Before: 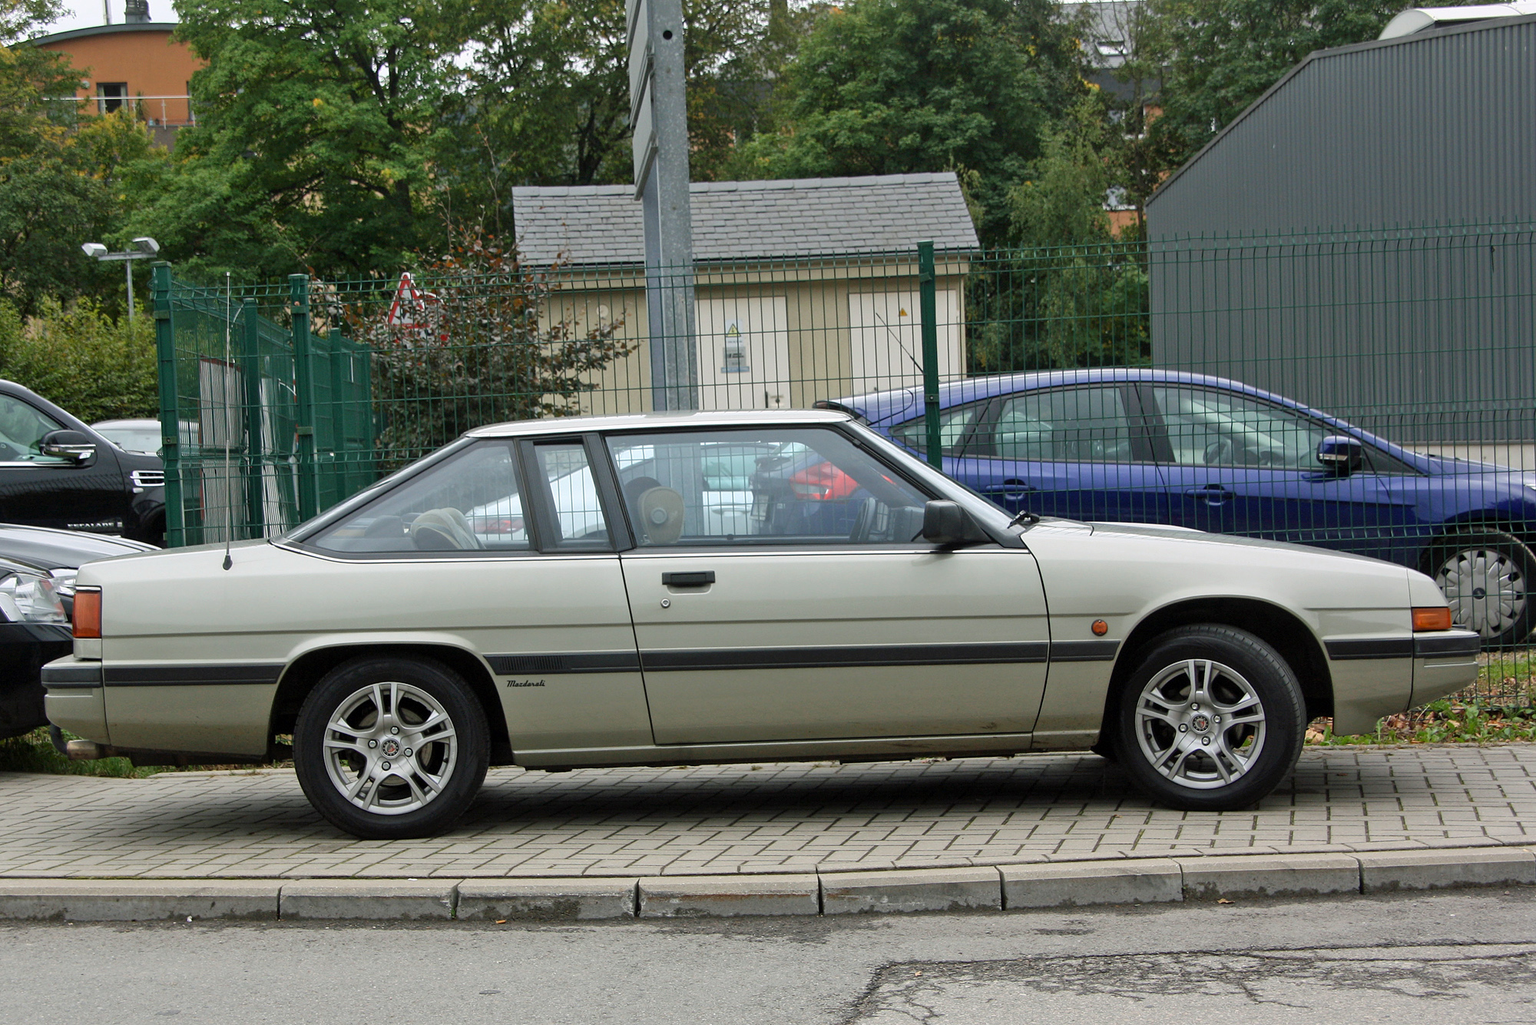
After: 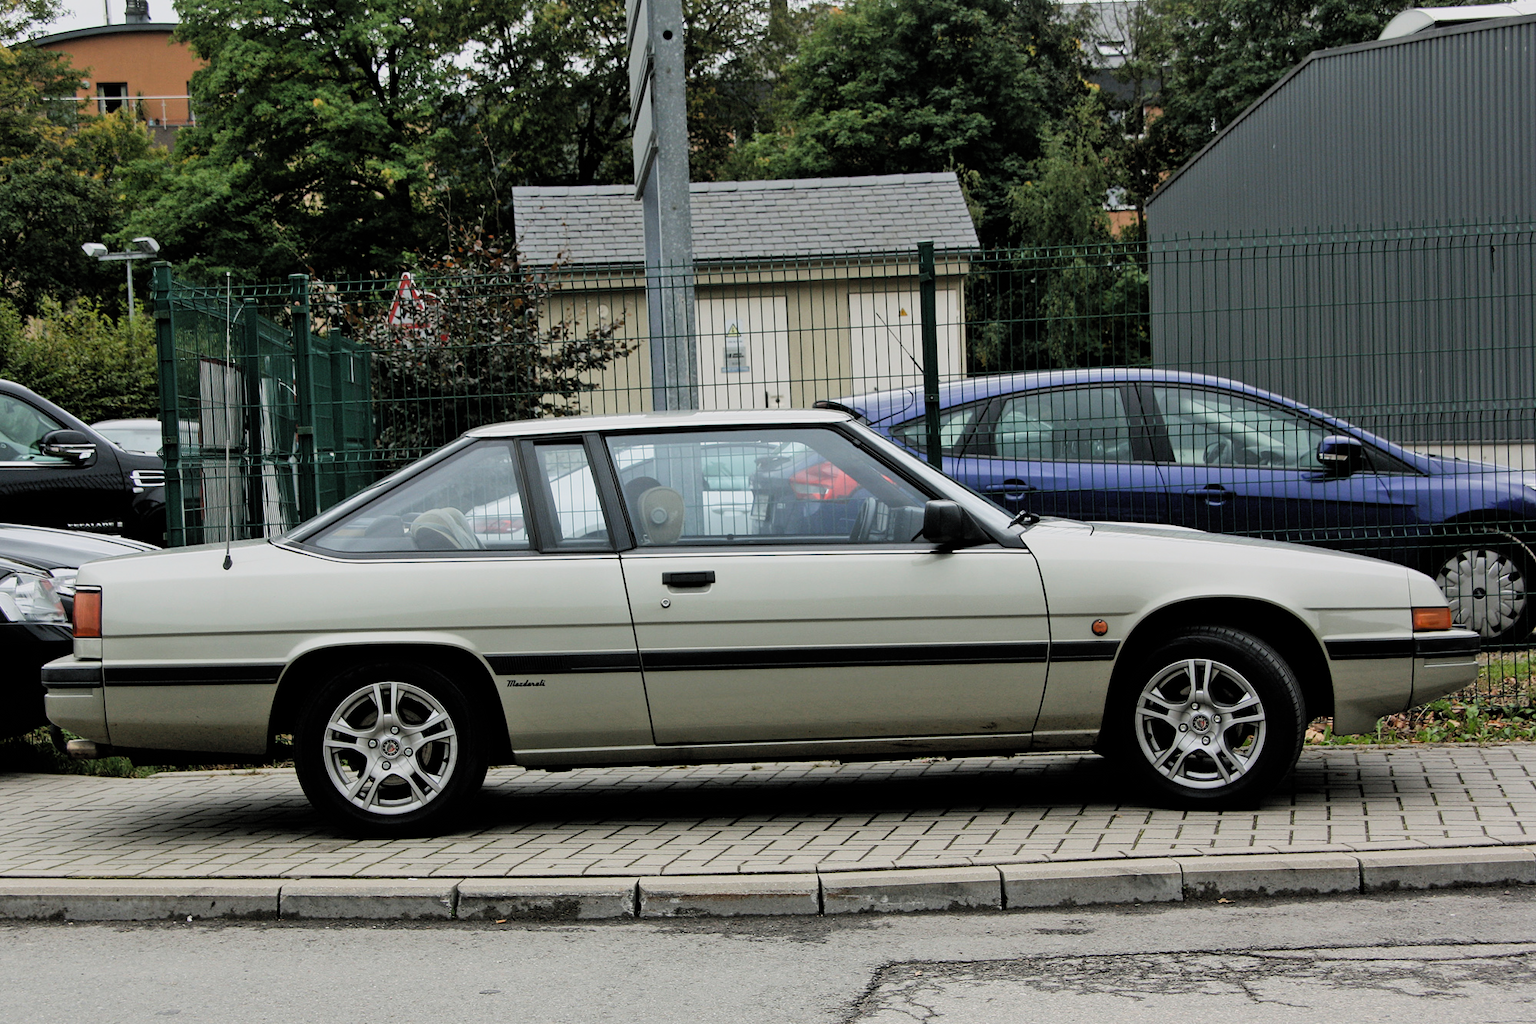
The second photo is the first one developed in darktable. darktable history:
filmic rgb: black relative exposure -5.08 EV, white relative exposure 3.98 EV, threshold 5.98 EV, hardness 2.89, contrast 1.298, add noise in highlights 0.101, color science v4 (2020), type of noise poissonian, enable highlight reconstruction true
tone equalizer: smoothing 1
